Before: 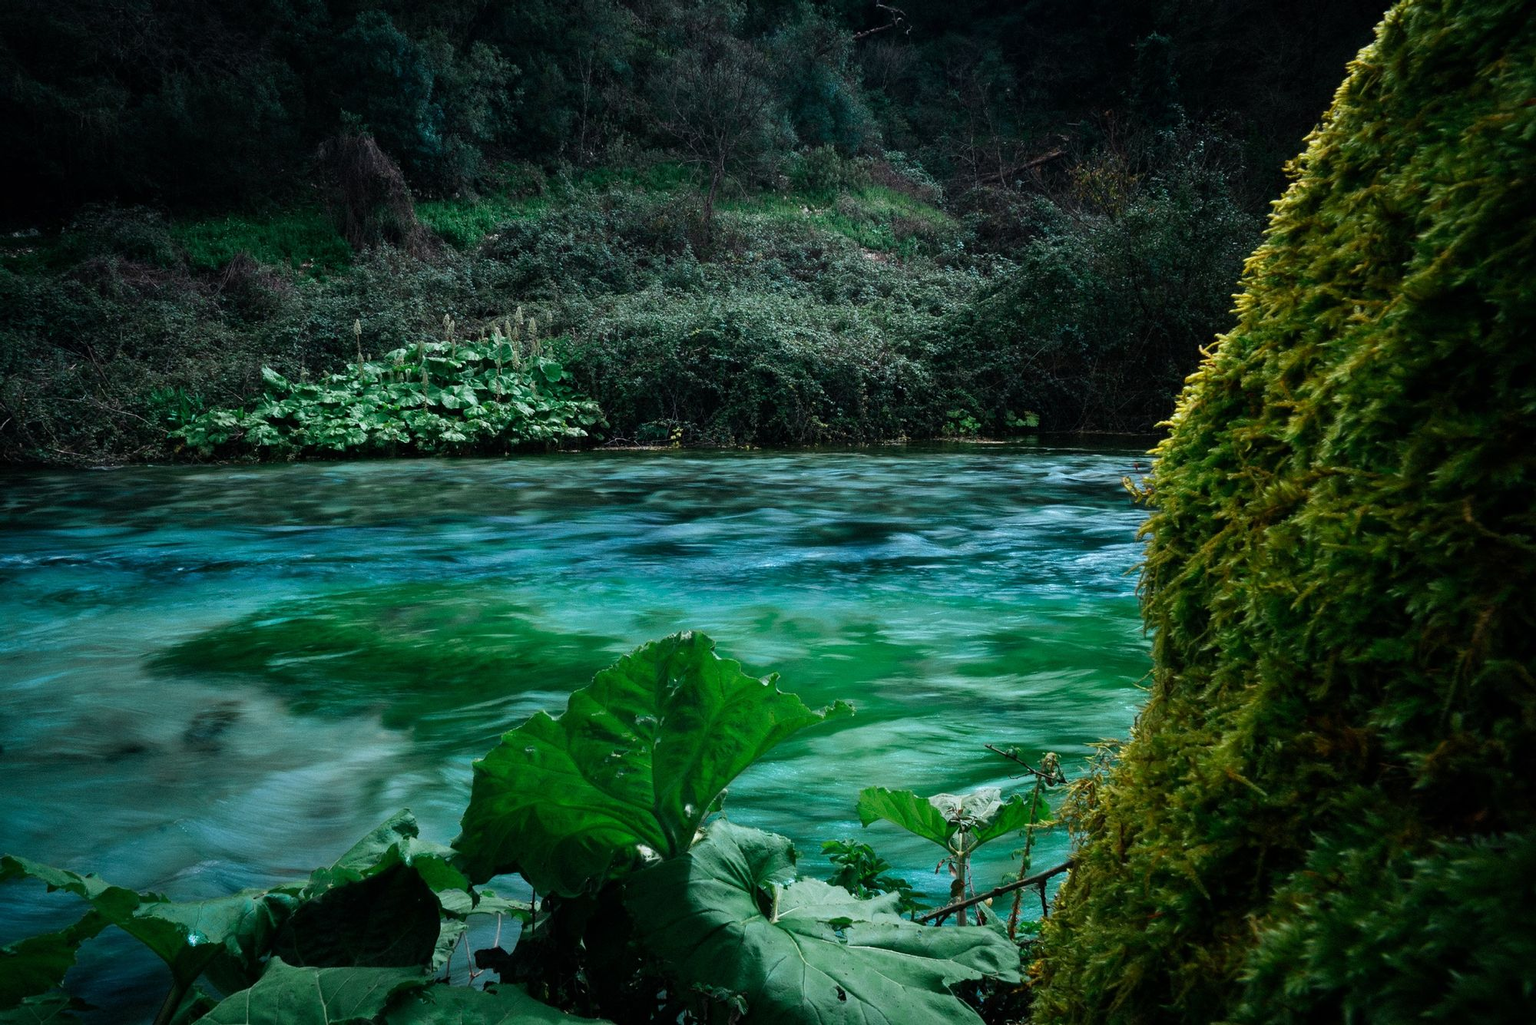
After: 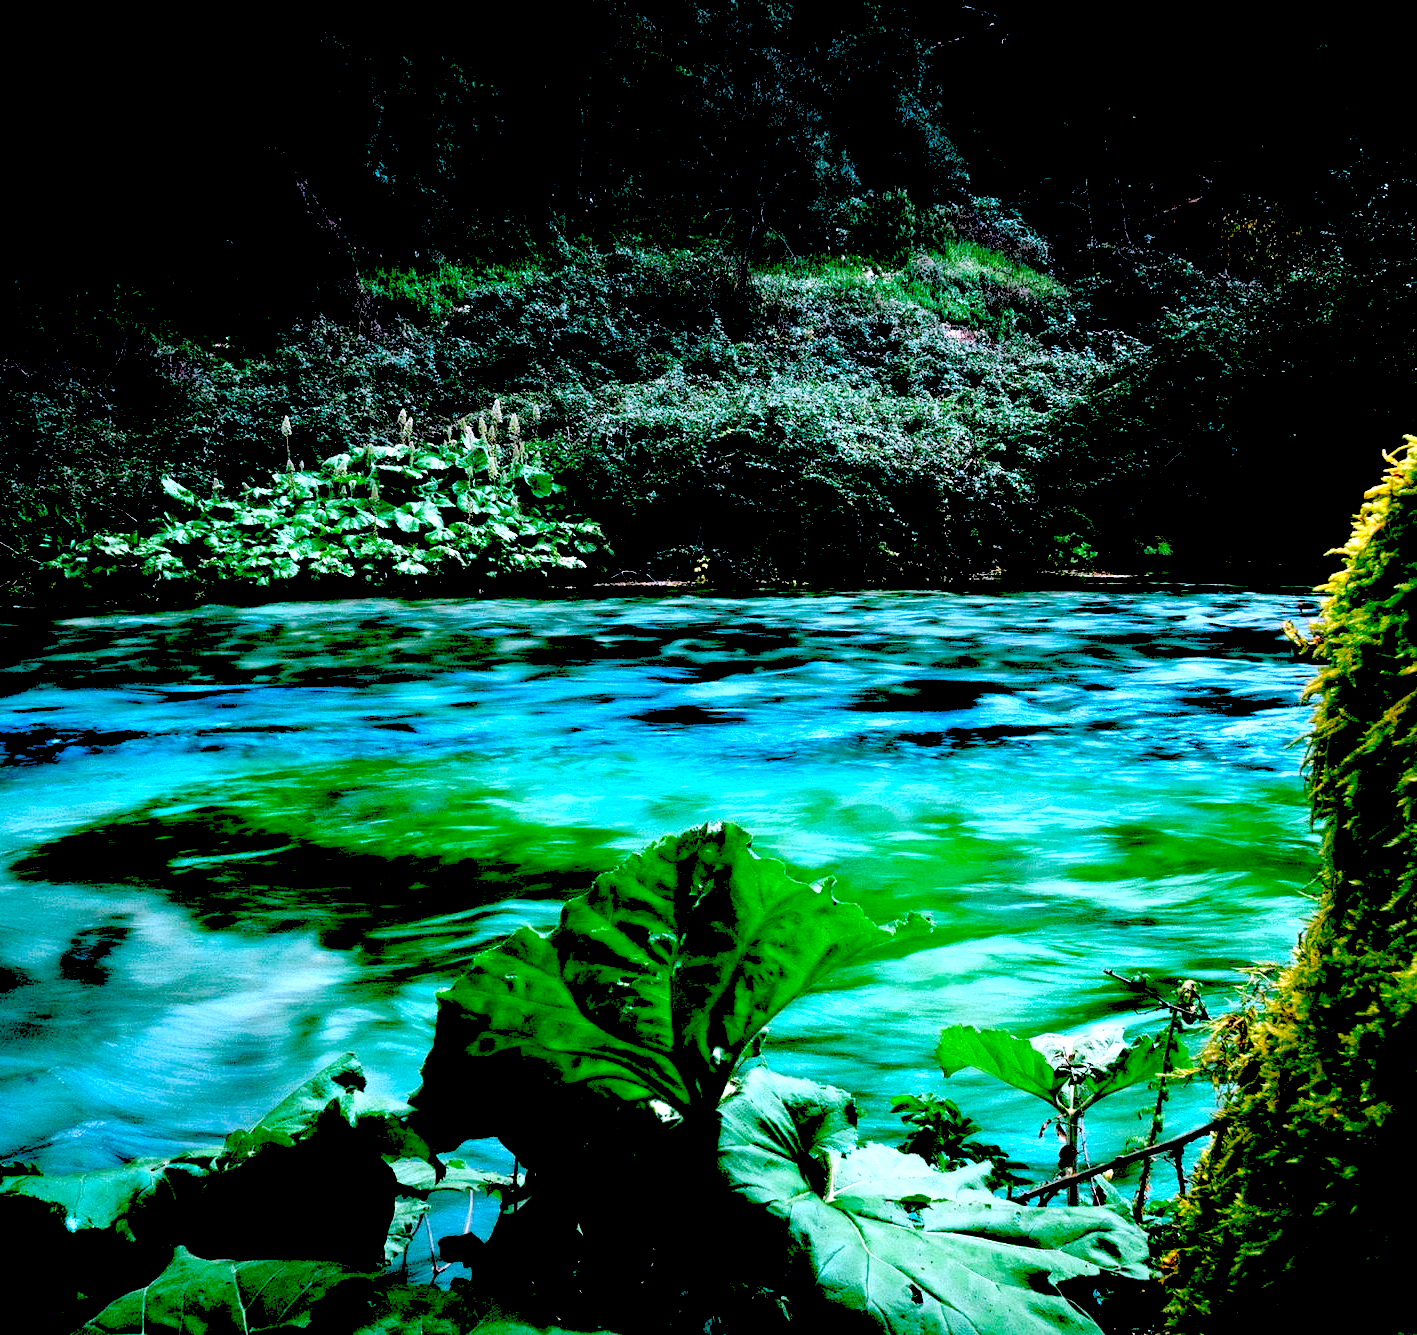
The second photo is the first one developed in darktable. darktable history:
levels: white 99.9%, levels [0.036, 0.364, 0.827]
exposure: black level correction 0.047, exposure 0.013 EV, compensate exposure bias true, compensate highlight preservation false
contrast brightness saturation: contrast 0.198, brightness 0.165, saturation 0.228
color correction: highlights a* 16.01, highlights b* -20.73
crop and rotate: left 8.97%, right 20.178%
